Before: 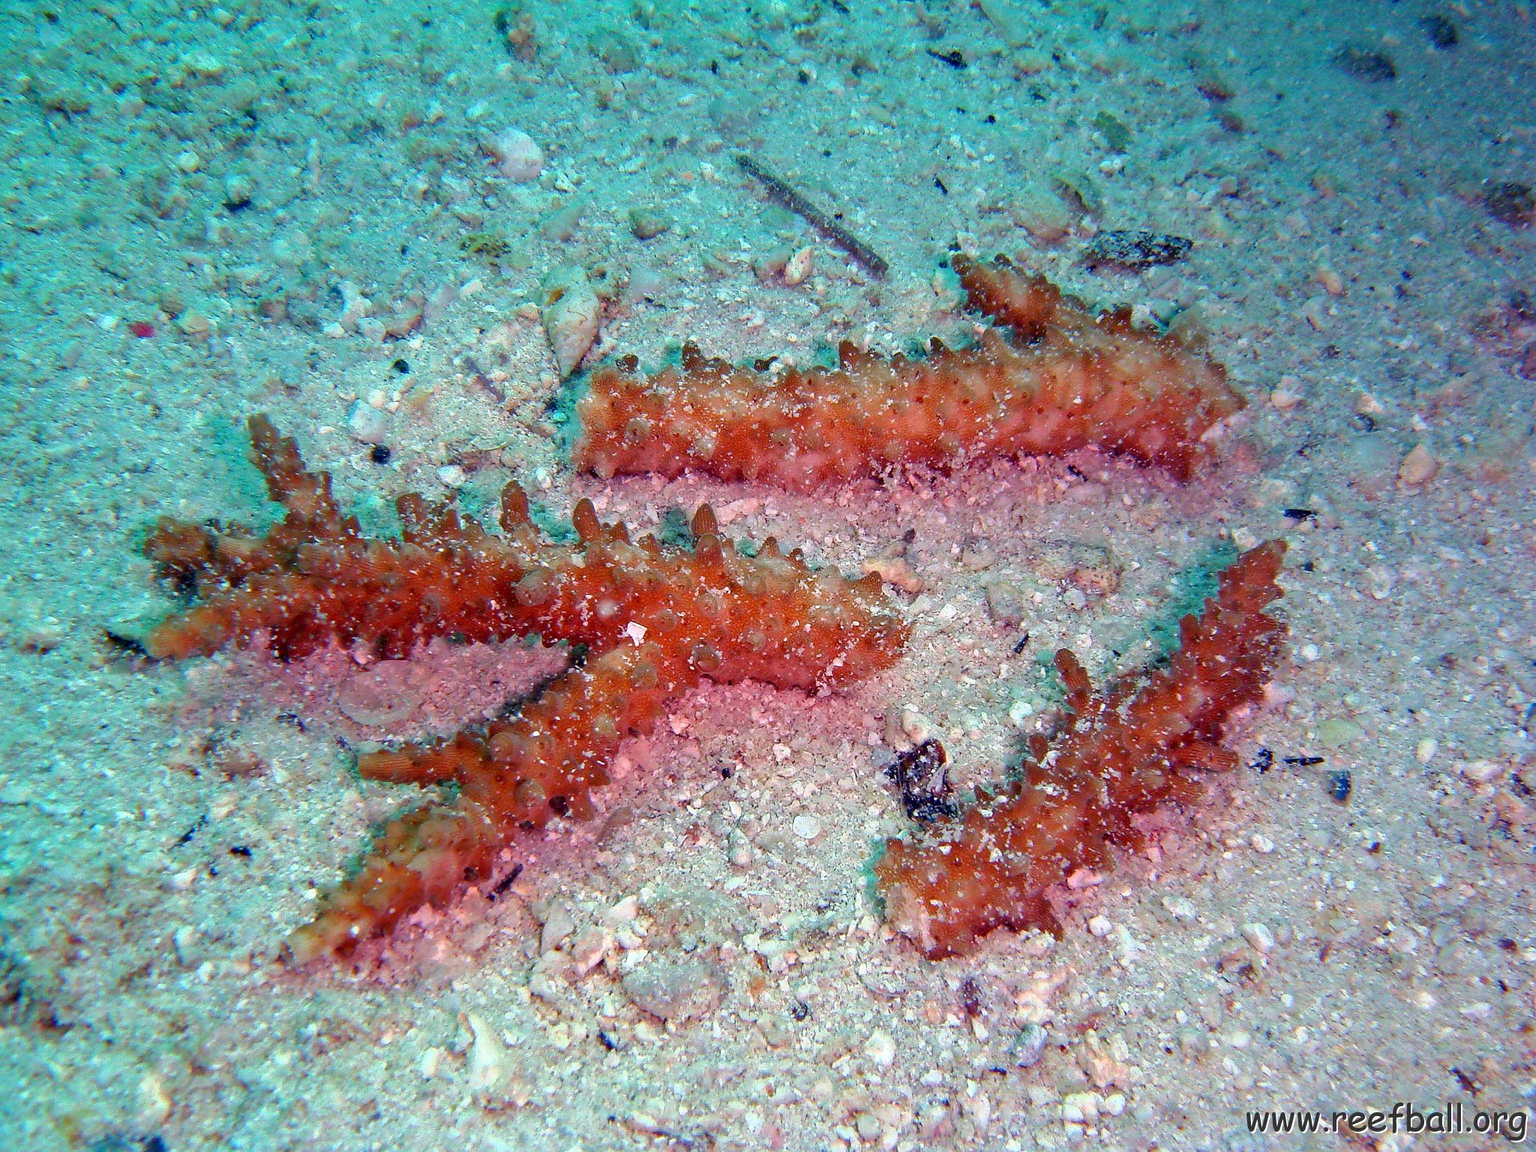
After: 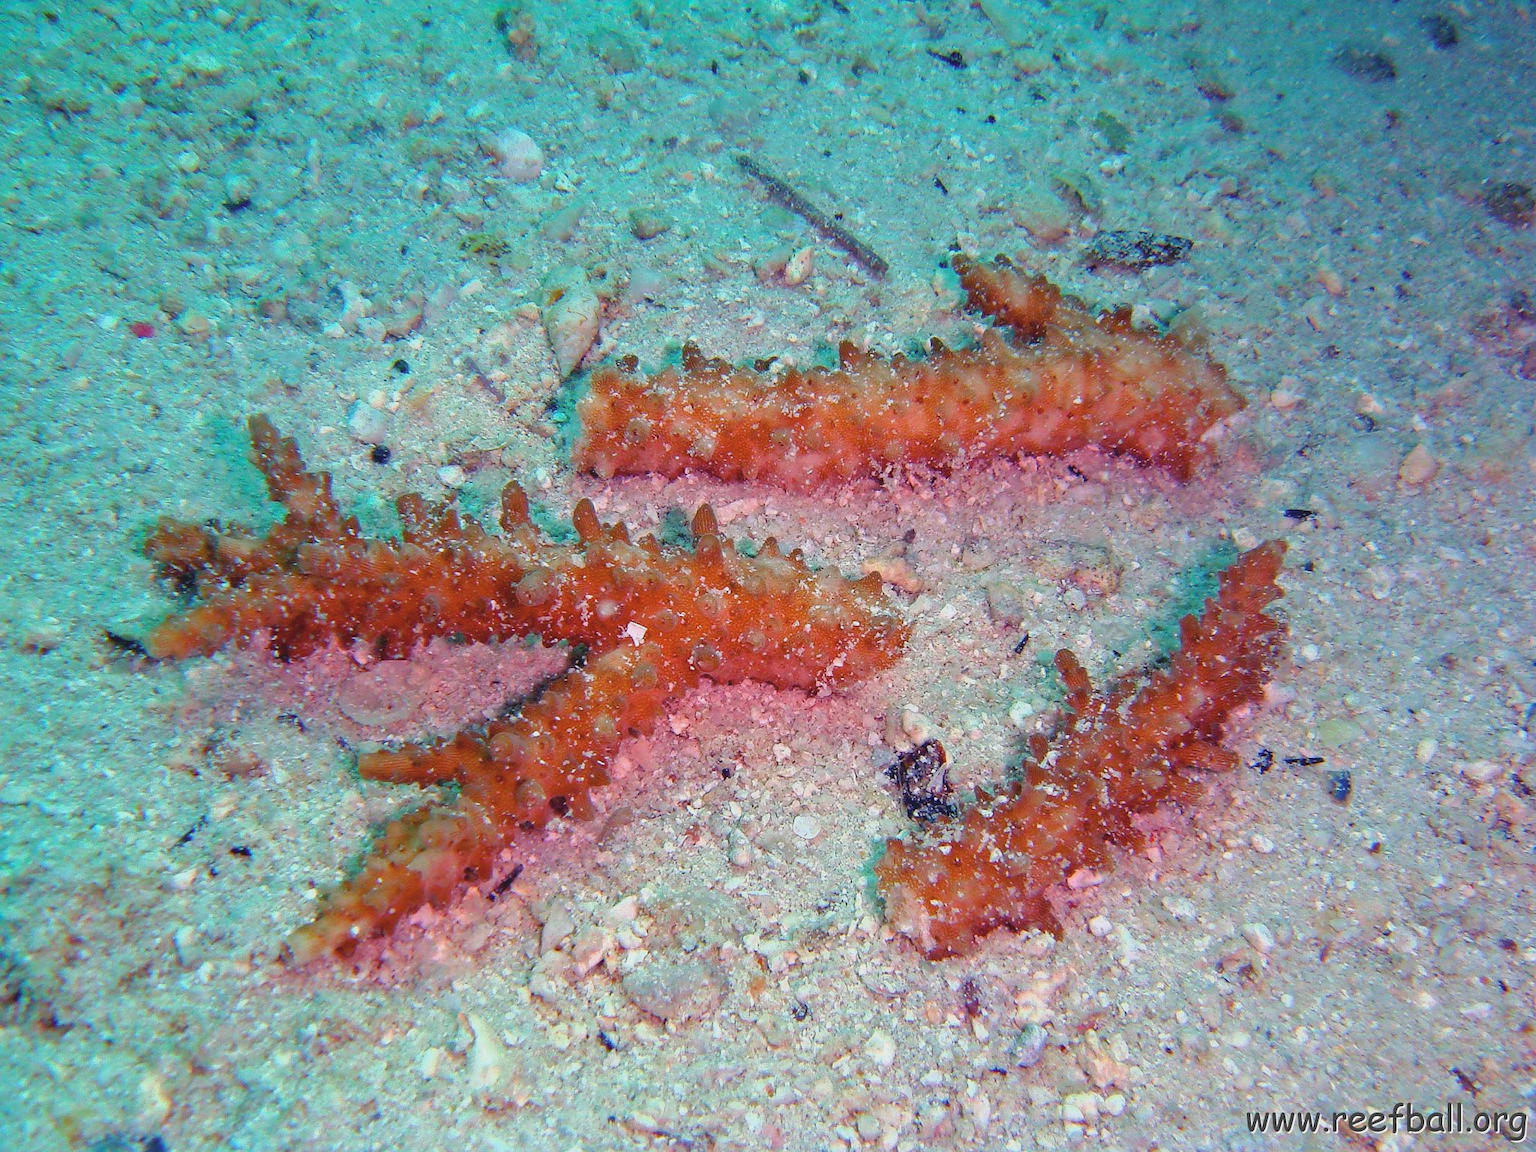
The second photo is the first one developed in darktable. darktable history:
contrast brightness saturation: contrast -0.148, brightness 0.045, saturation -0.135
color balance rgb: perceptual saturation grading › global saturation 16.839%
